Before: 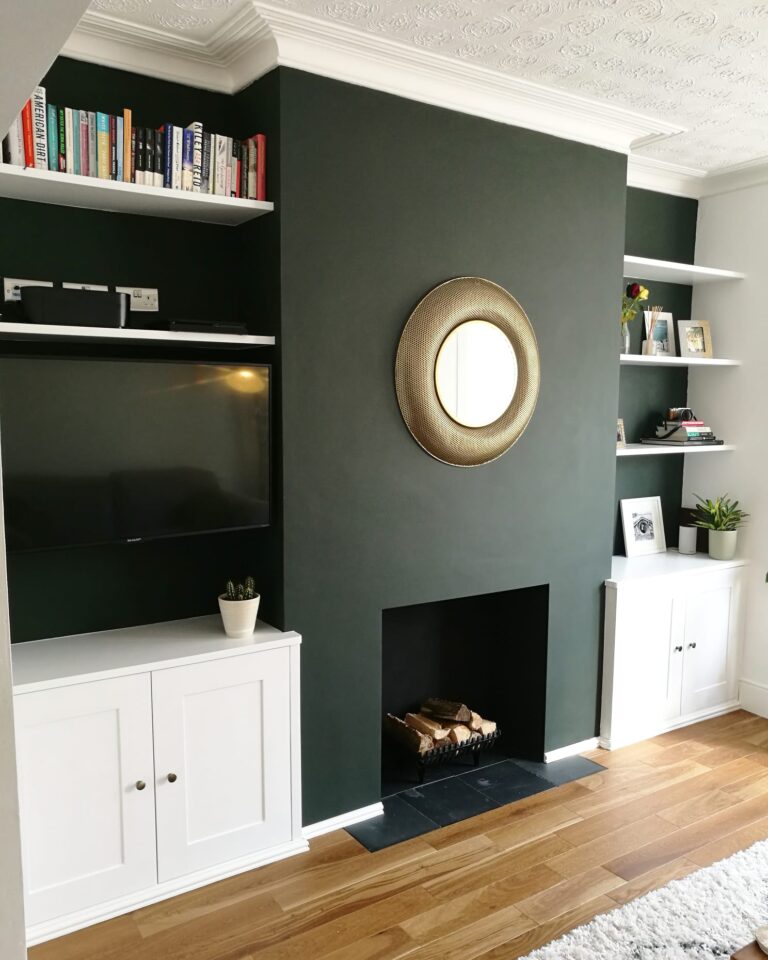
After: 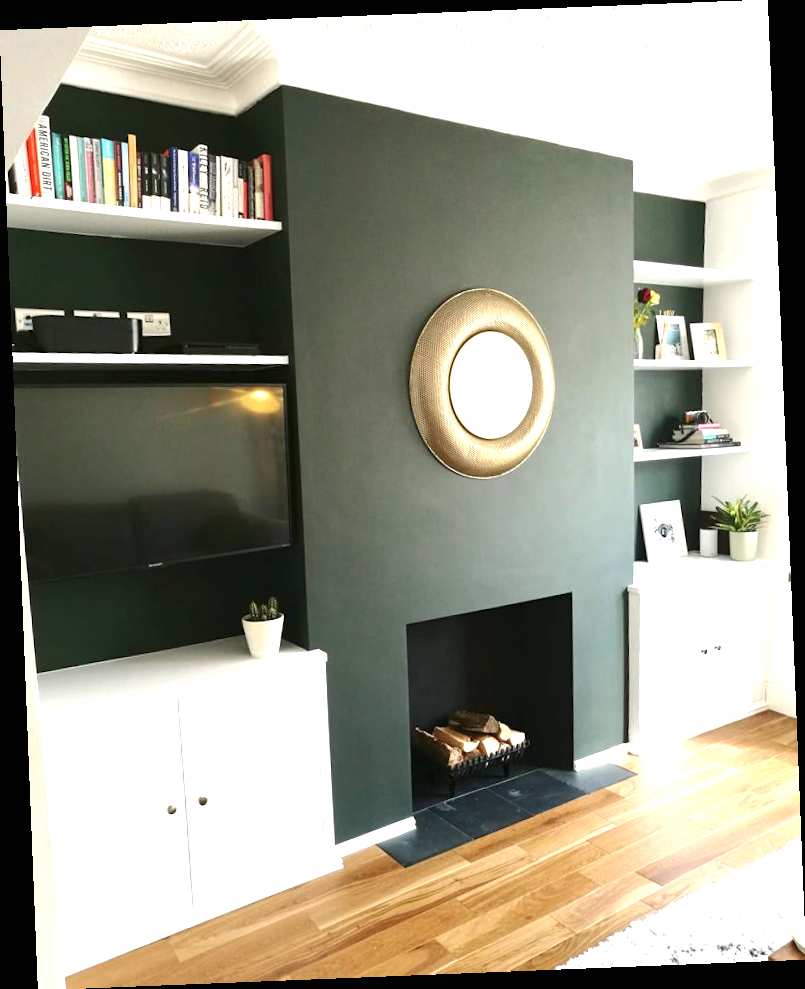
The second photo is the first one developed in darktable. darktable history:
rotate and perspective: rotation -2.29°, automatic cropping off
exposure: black level correction 0, exposure 1.1 EV, compensate exposure bias true, compensate highlight preservation false
